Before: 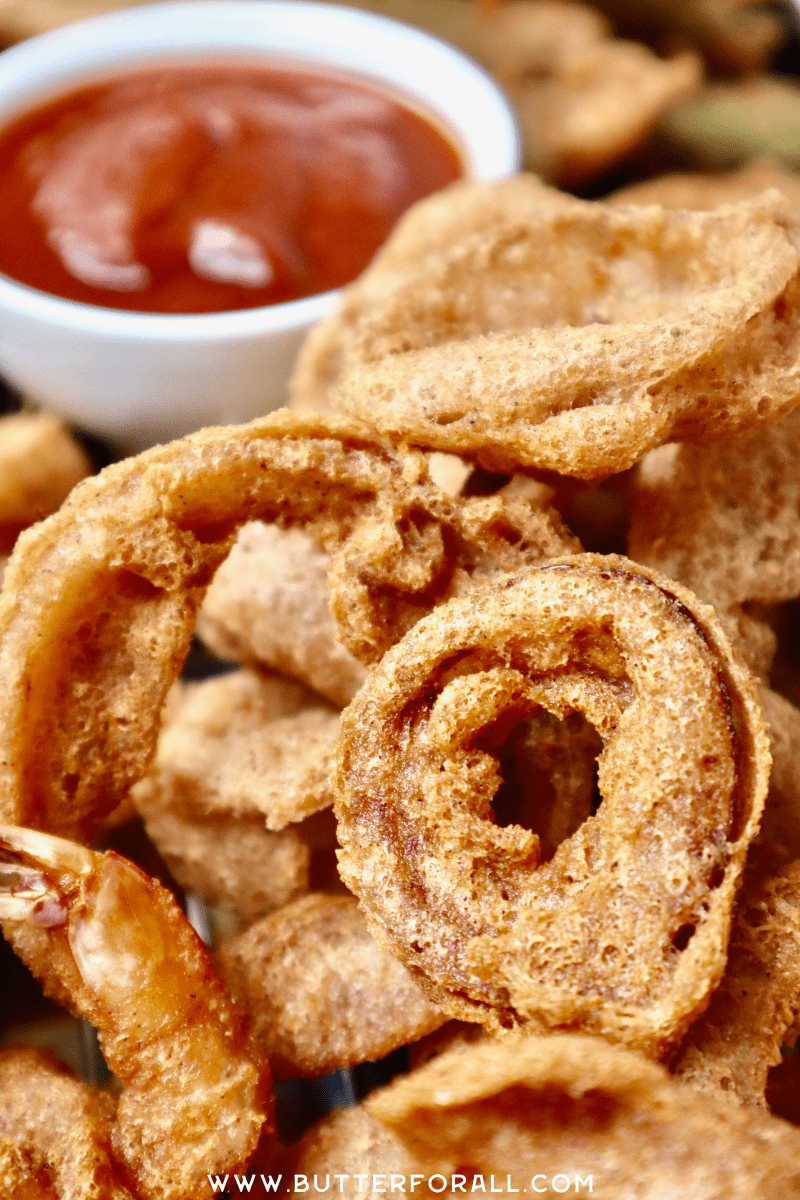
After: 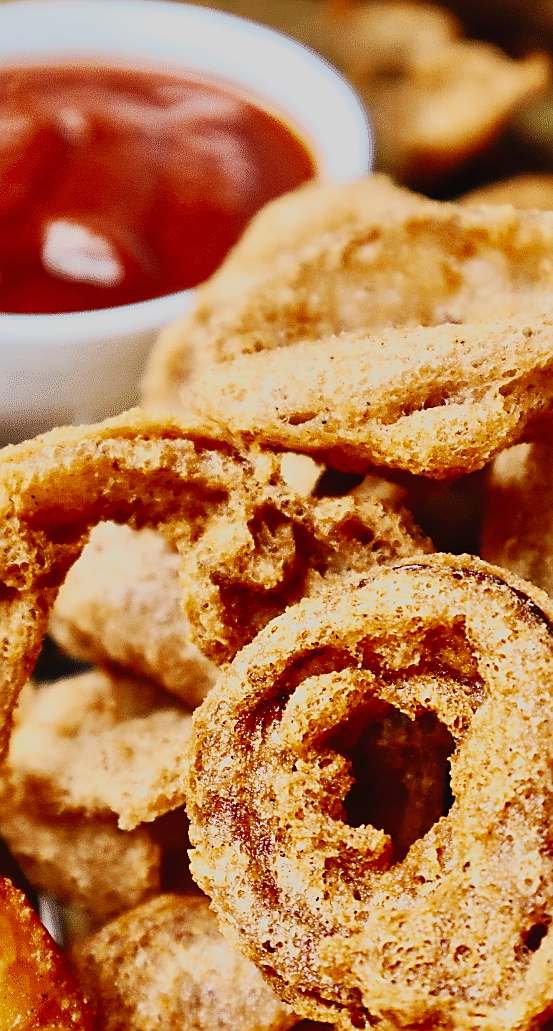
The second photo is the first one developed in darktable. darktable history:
exposure: black level correction -0.006, exposure 1 EV, compensate highlight preservation false
tone equalizer: -8 EV -1.99 EV, -7 EV -1.98 EV, -6 EV -1.97 EV, -5 EV -1.99 EV, -4 EV -1.98 EV, -3 EV -1.98 EV, -2 EV -1.99 EV, -1 EV -1.63 EV, +0 EV -1.98 EV, edges refinement/feathering 500, mask exposure compensation -1.57 EV, preserve details no
color correction: highlights b* -0.045, saturation 1.09
base curve: curves: ch0 [(0, 0) (0.032, 0.025) (0.121, 0.166) (0.206, 0.329) (0.605, 0.79) (1, 1)], preserve colors none
crop: left 18.601%, right 12.25%, bottom 14.039%
sharpen: radius 1.378, amount 1.232, threshold 0.807
